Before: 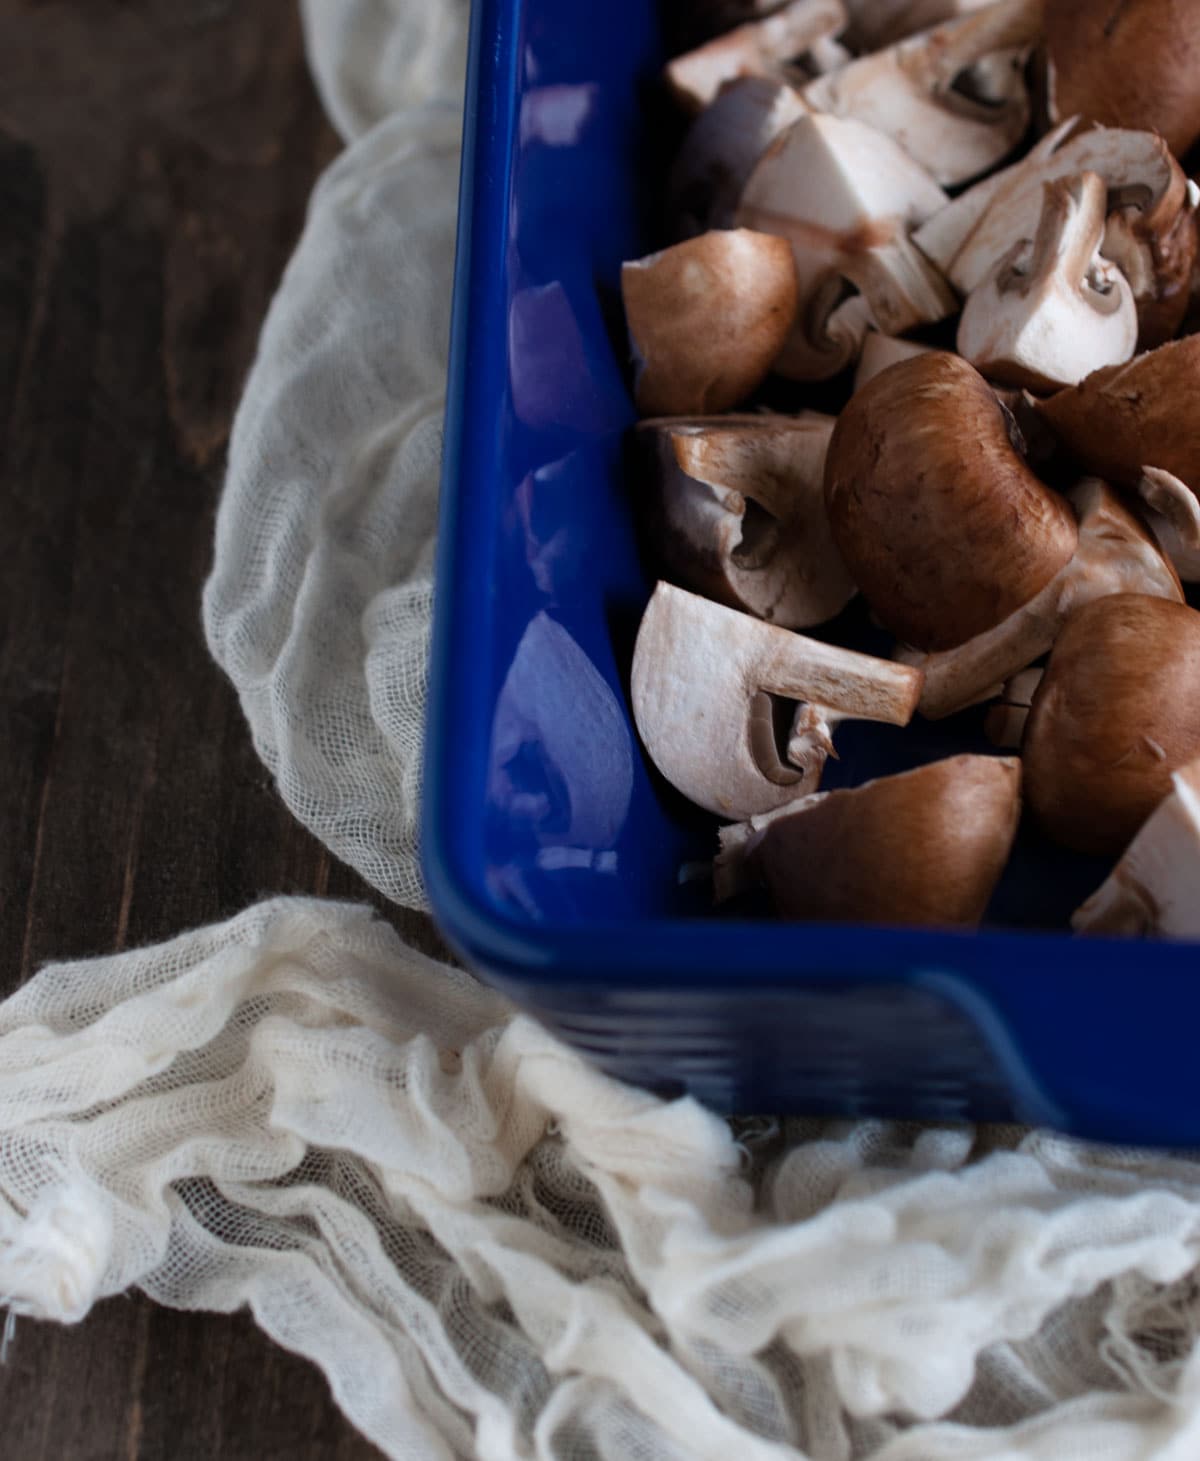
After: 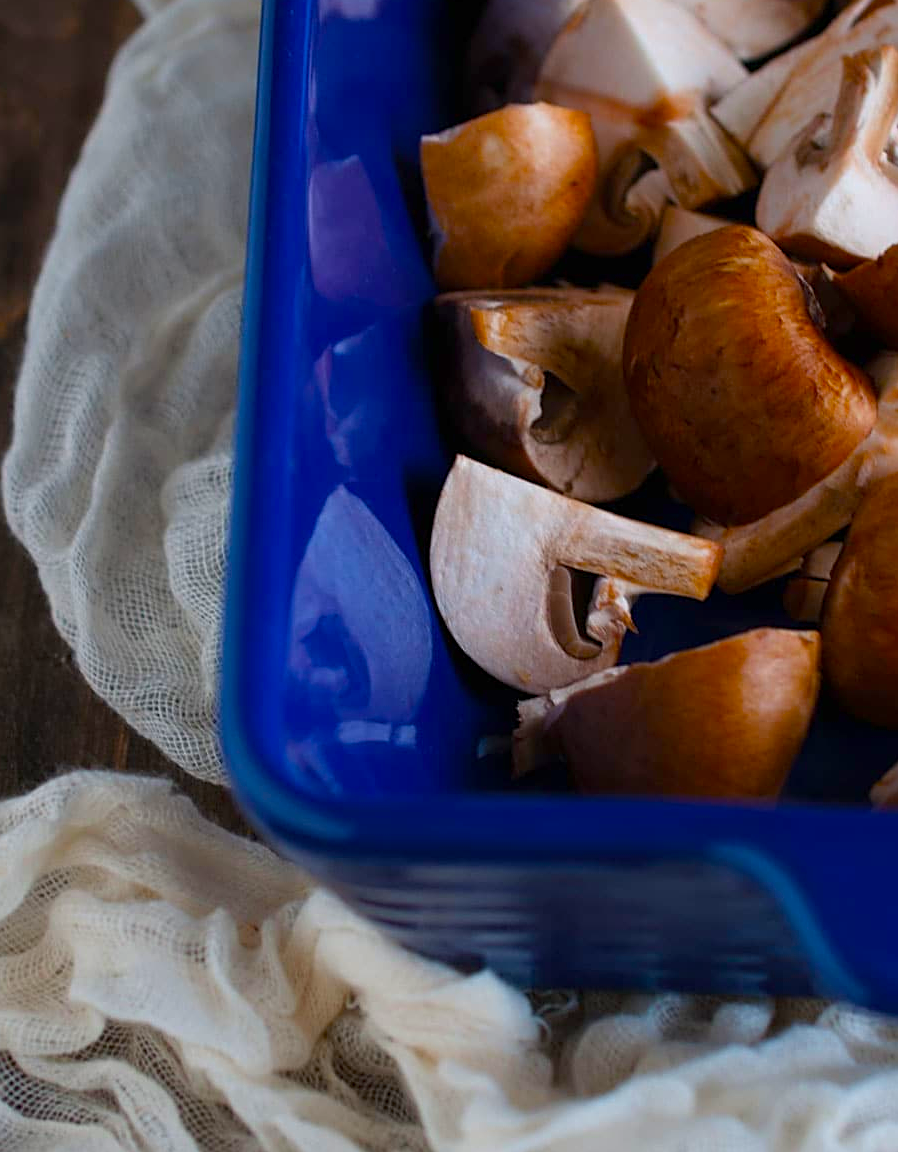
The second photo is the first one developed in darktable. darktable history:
sharpen: on, module defaults
crop: left 16.768%, top 8.653%, right 8.362%, bottom 12.485%
color balance: input saturation 134.34%, contrast -10.04%, contrast fulcrum 19.67%, output saturation 133.51%
